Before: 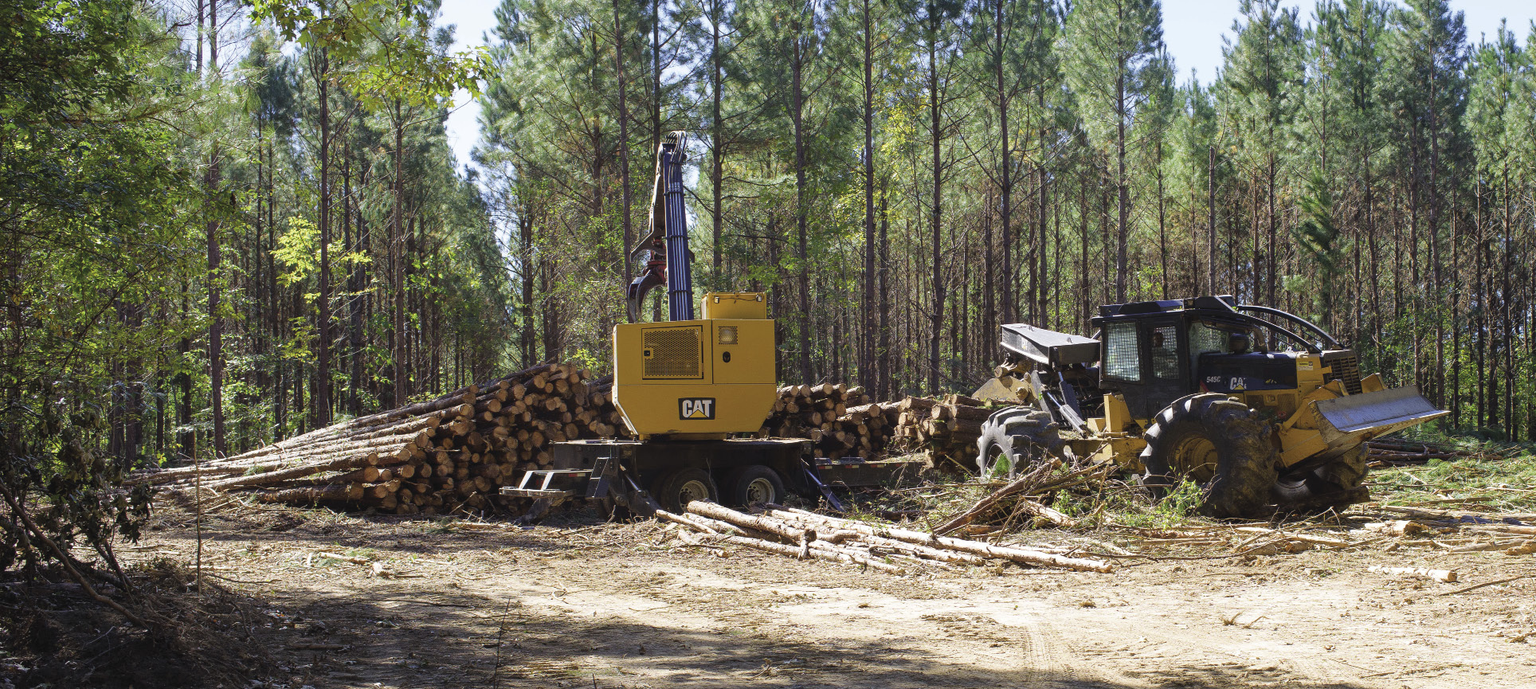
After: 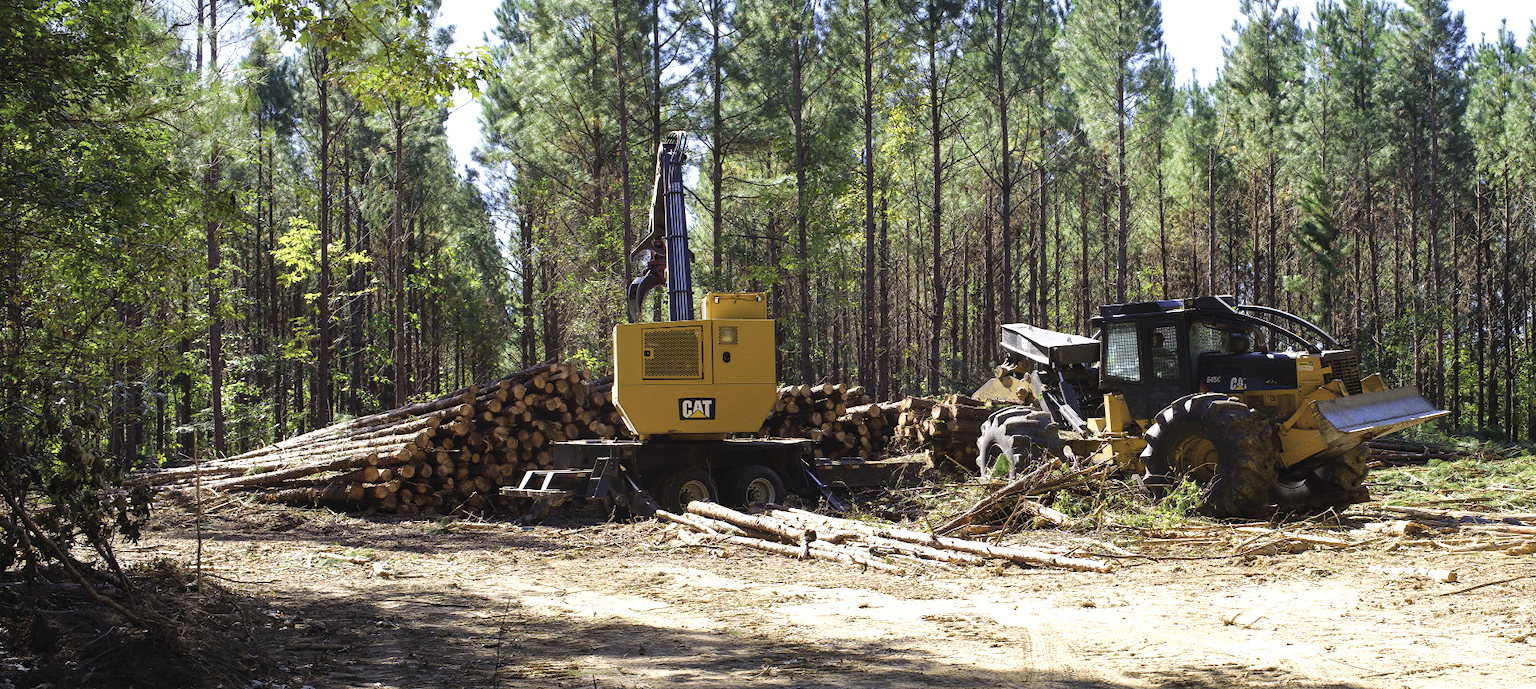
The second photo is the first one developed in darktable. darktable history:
tone equalizer: -8 EV -0.417 EV, -7 EV -0.389 EV, -6 EV -0.333 EV, -5 EV -0.222 EV, -3 EV 0.222 EV, -2 EV 0.333 EV, -1 EV 0.389 EV, +0 EV 0.417 EV, edges refinement/feathering 500, mask exposure compensation -1.57 EV, preserve details no
white balance: emerald 1
